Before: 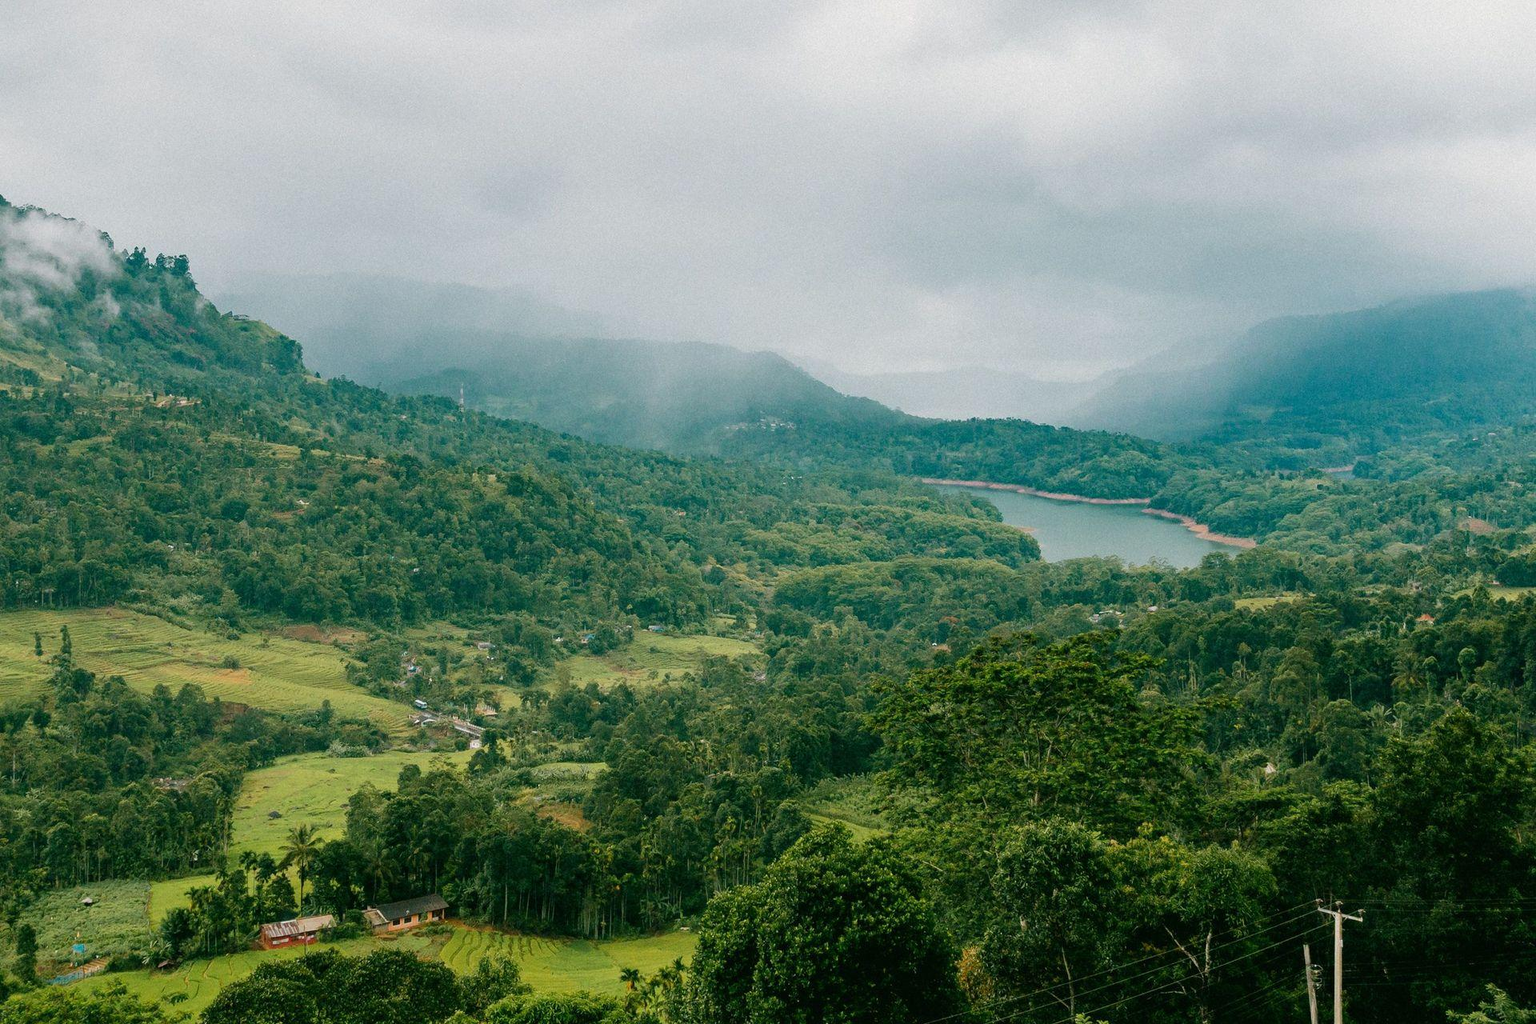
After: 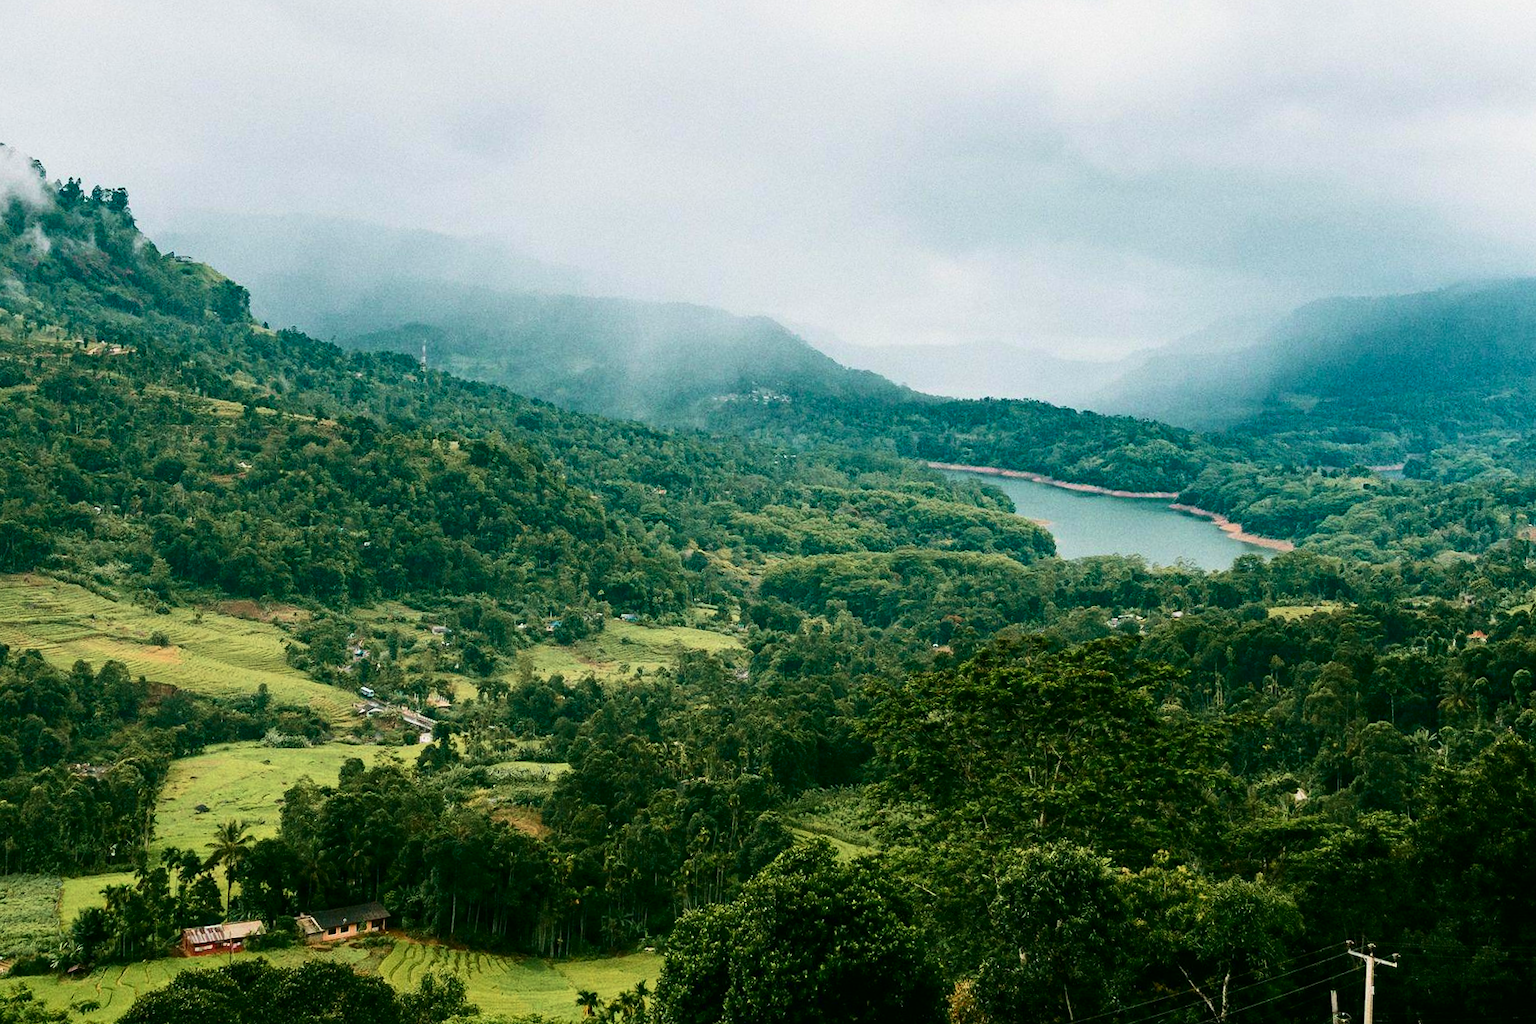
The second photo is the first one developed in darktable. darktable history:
contrast brightness saturation: contrast 0.28
velvia: on, module defaults
crop and rotate: angle -1.96°, left 3.097%, top 4.154%, right 1.586%, bottom 0.529%
